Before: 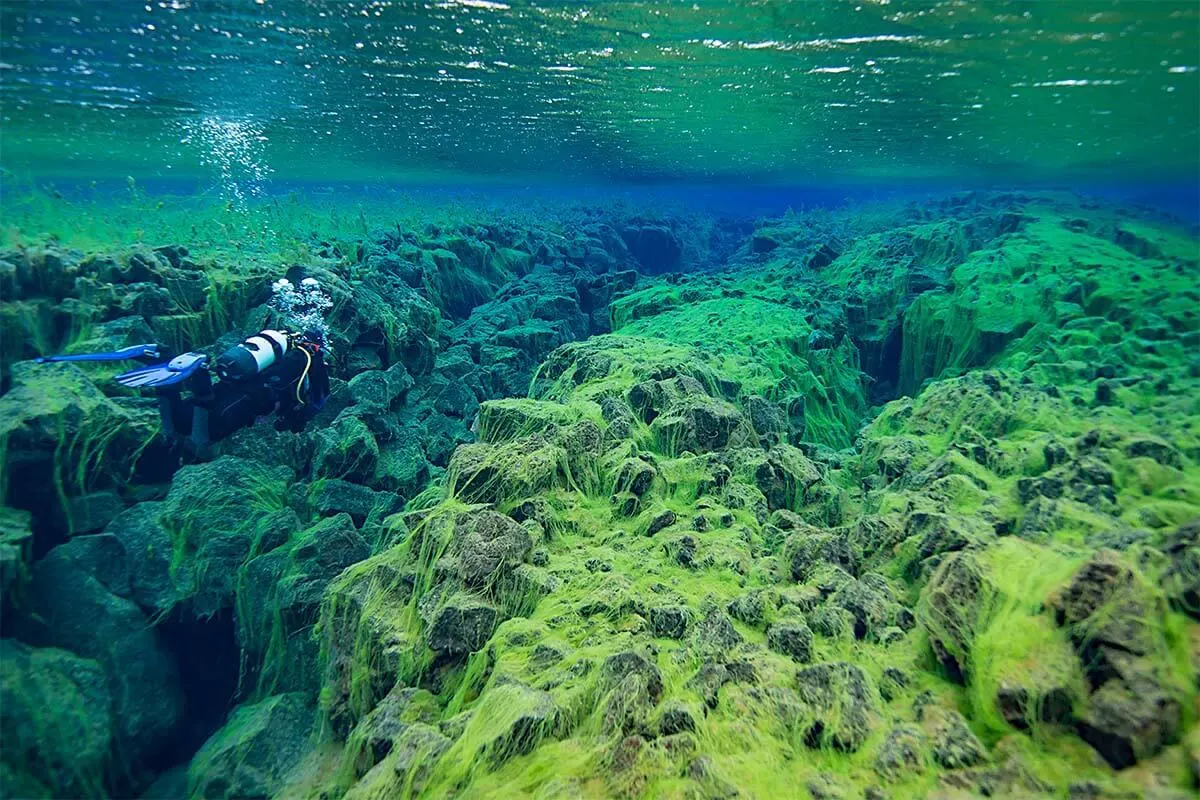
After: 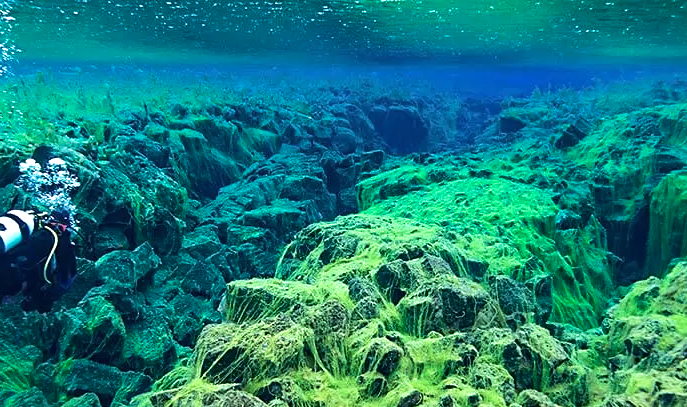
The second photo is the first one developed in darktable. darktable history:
tone equalizer: -8 EV -0.76 EV, -7 EV -0.691 EV, -6 EV -0.566 EV, -5 EV -0.402 EV, -3 EV 0.399 EV, -2 EV 0.6 EV, -1 EV 0.678 EV, +0 EV 0.734 EV, edges refinement/feathering 500, mask exposure compensation -1.57 EV, preserve details no
crop: left 21.111%, top 15.123%, right 21.633%, bottom 33.973%
velvia: on, module defaults
